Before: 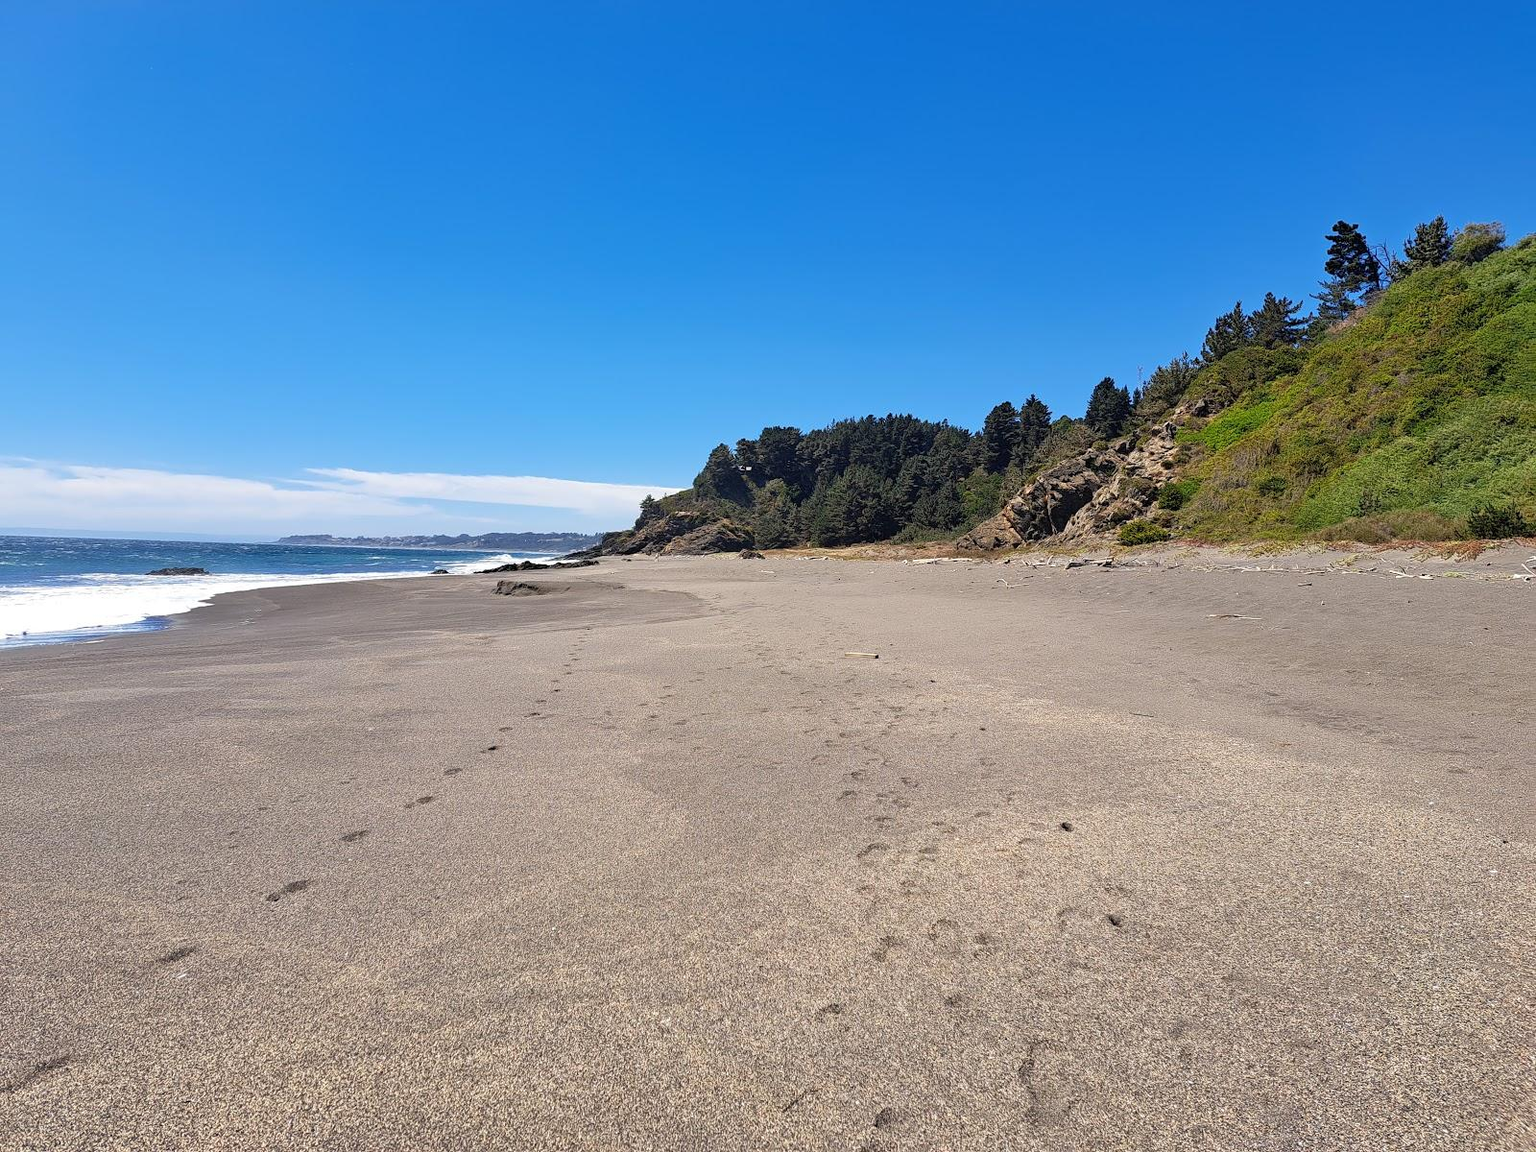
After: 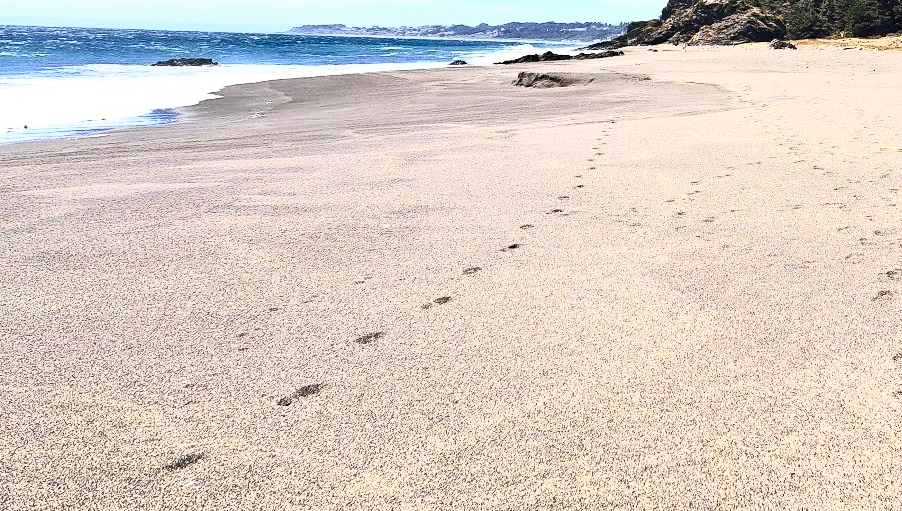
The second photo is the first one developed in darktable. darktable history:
crop: top 44.483%, right 43.593%, bottom 12.892%
contrast brightness saturation: contrast 0.62, brightness 0.34, saturation 0.14
